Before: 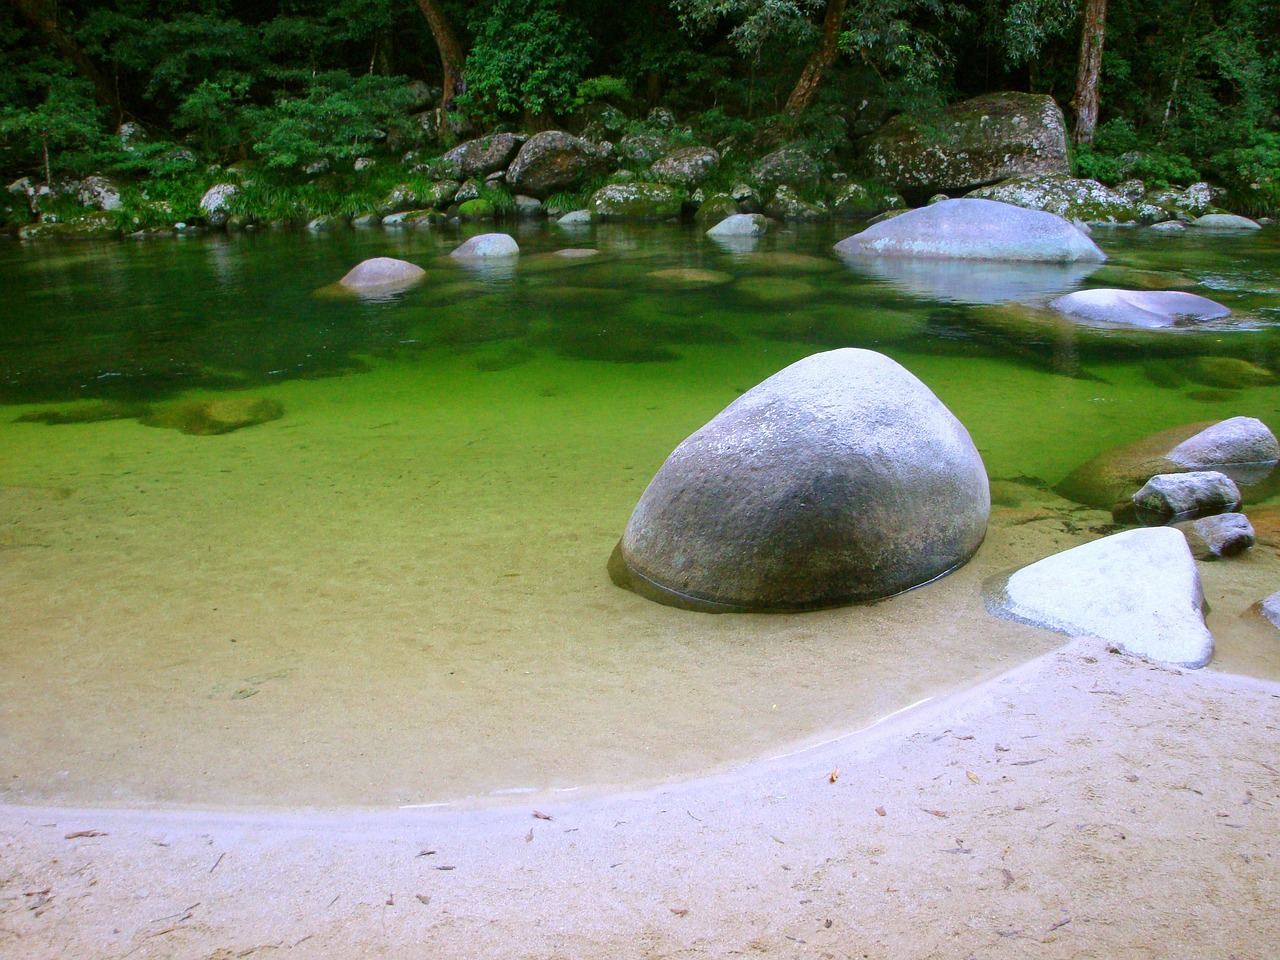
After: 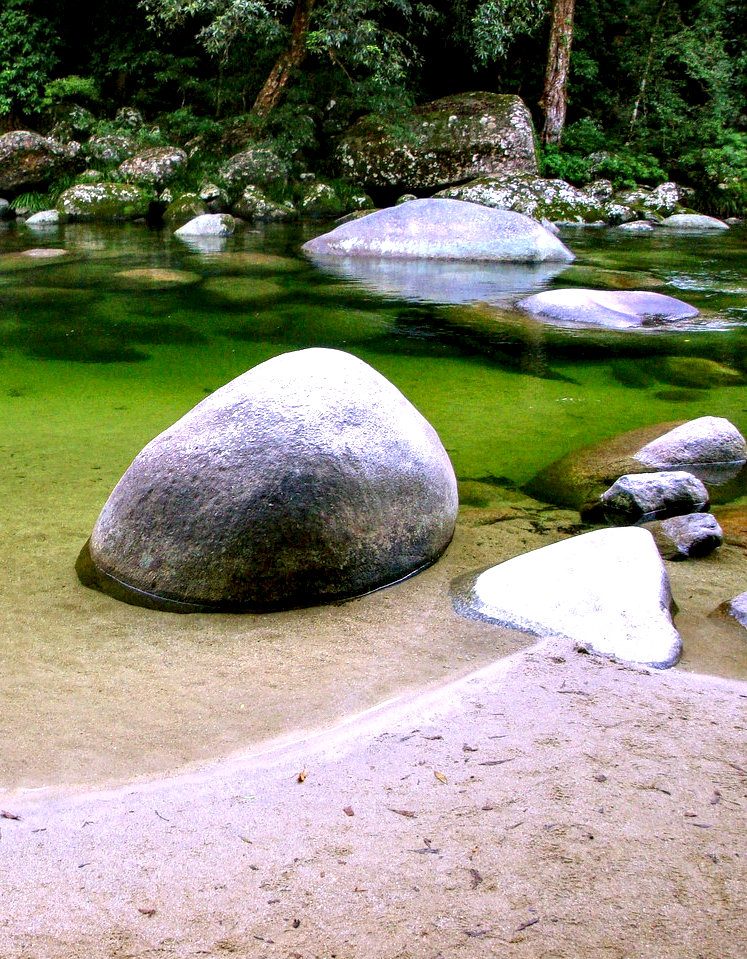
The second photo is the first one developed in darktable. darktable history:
crop: left 41.591%
local contrast: detail 130%
color correction: highlights a* 5.98, highlights b* 4.75
contrast equalizer: y [[0.627 ×6], [0.563 ×6], [0 ×6], [0 ×6], [0 ×6]]
